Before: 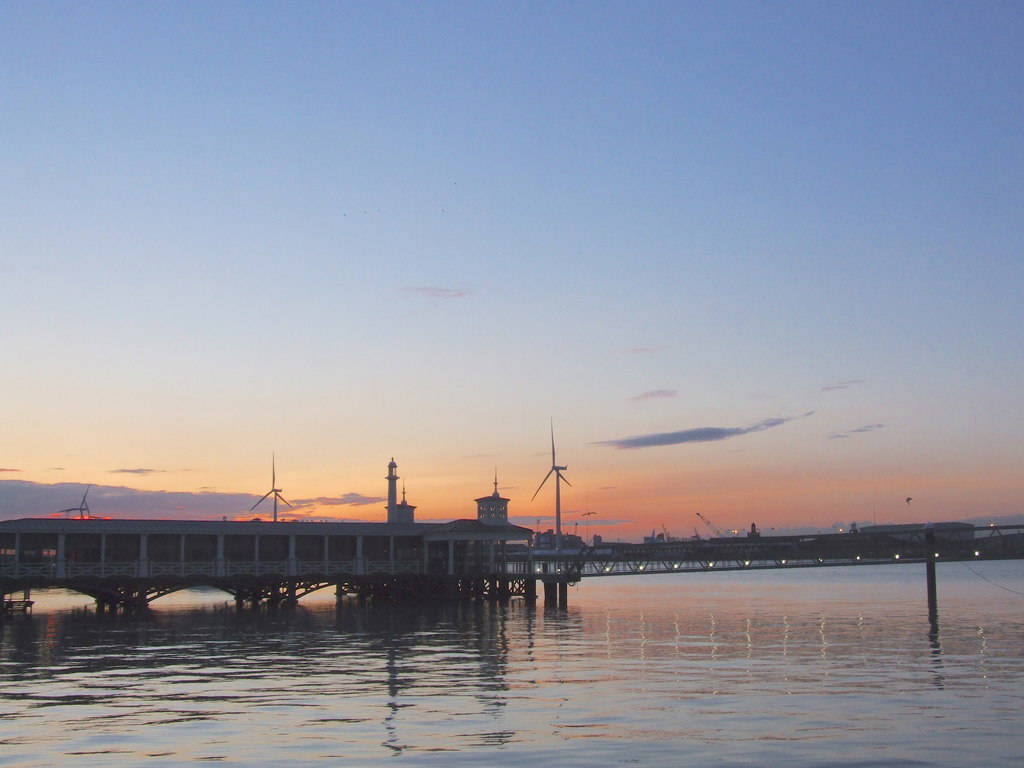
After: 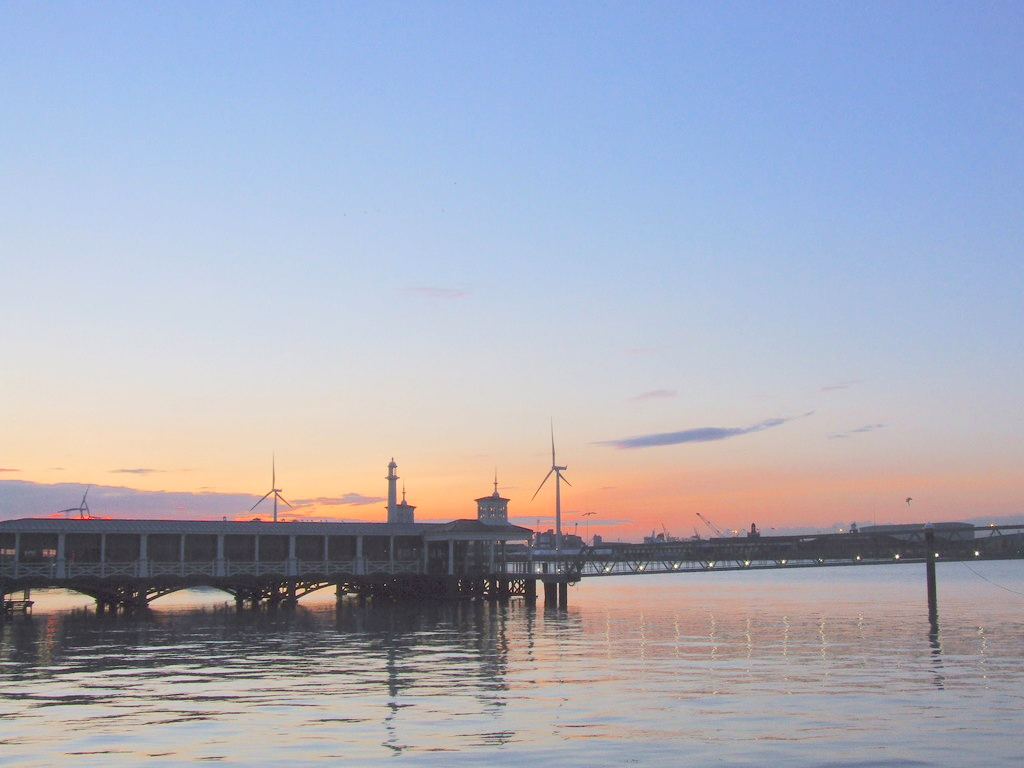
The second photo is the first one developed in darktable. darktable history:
base curve: curves: ch0 [(0, 0) (0.158, 0.273) (0.879, 0.895) (1, 1)]
